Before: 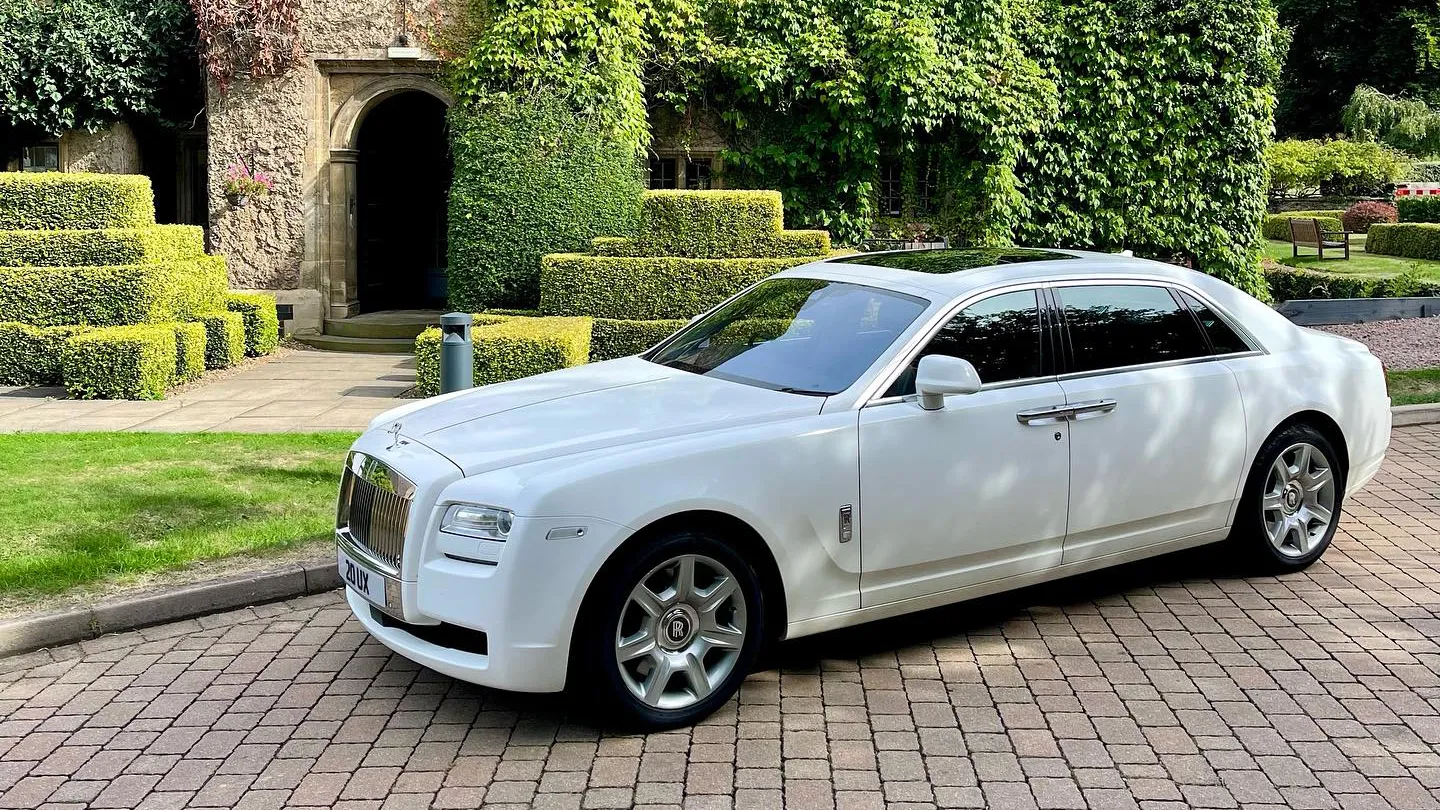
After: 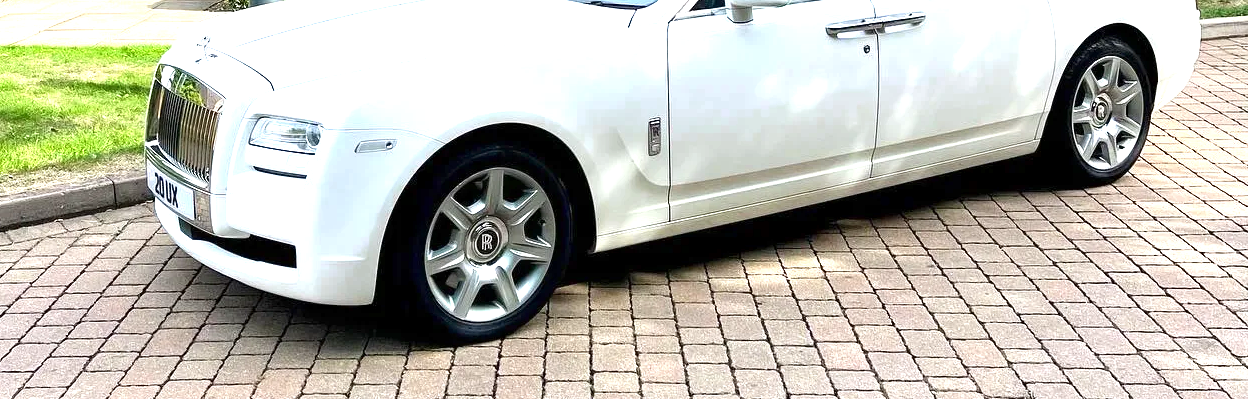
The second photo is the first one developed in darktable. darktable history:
exposure: exposure 1 EV, compensate exposure bias true, compensate highlight preservation false
color zones: curves: ch0 [(0, 0.497) (0.143, 0.5) (0.286, 0.5) (0.429, 0.483) (0.571, 0.116) (0.714, -0.006) (0.857, 0.28) (1, 0.497)], mix -130.2%
crop and rotate: left 13.288%, top 47.889%, bottom 2.77%
